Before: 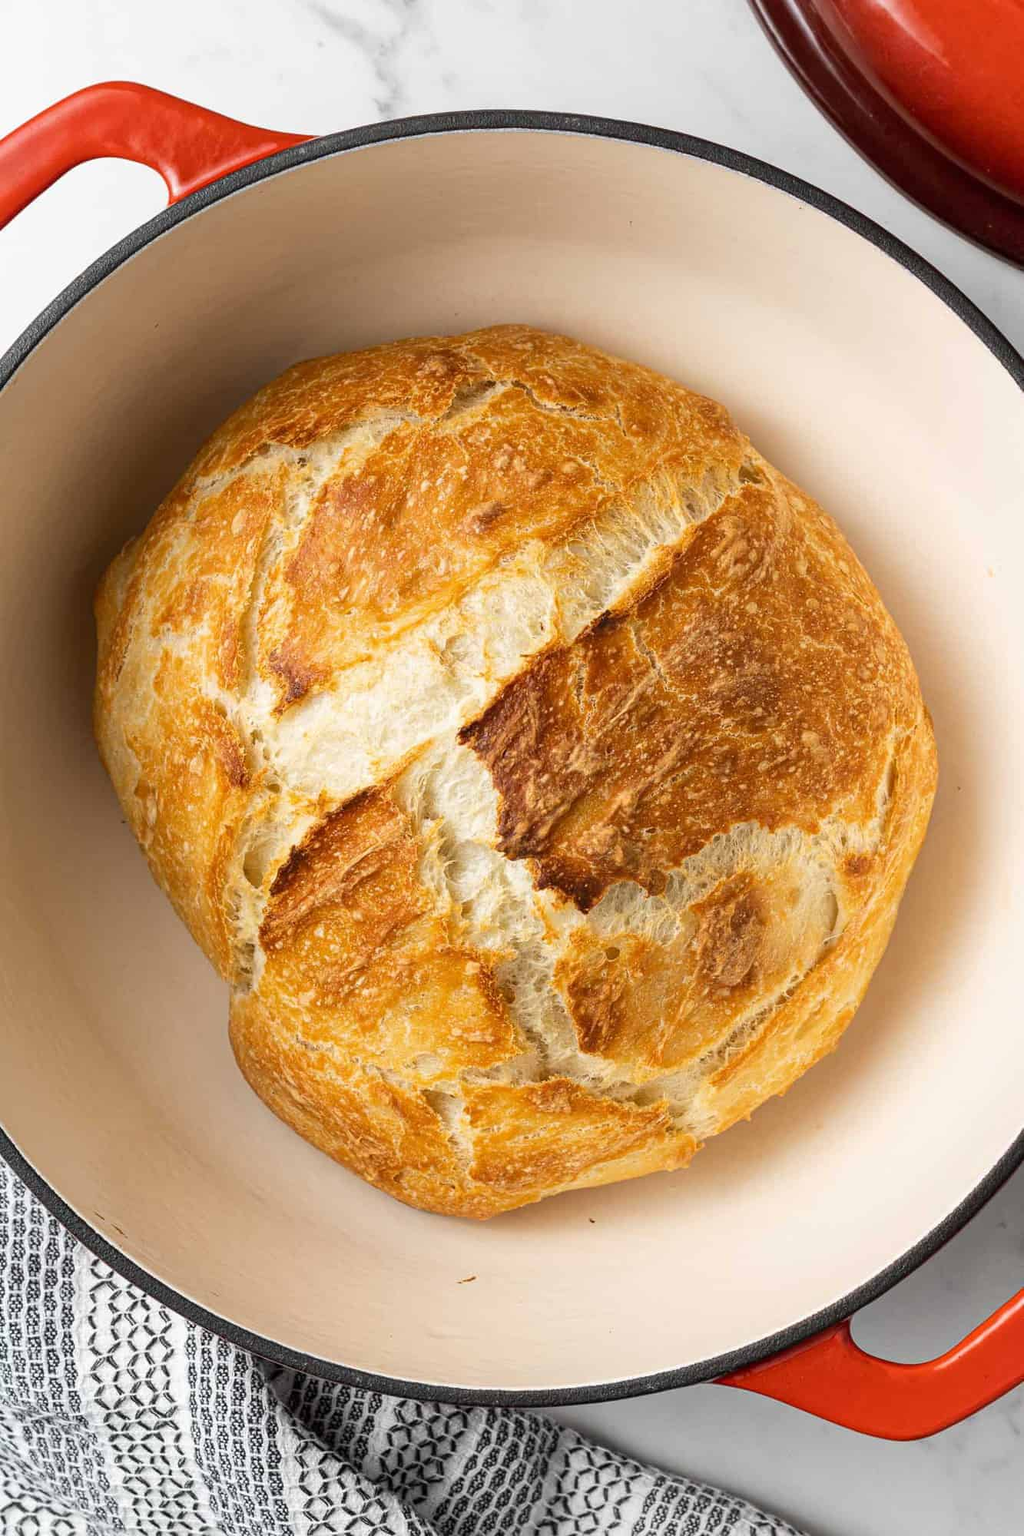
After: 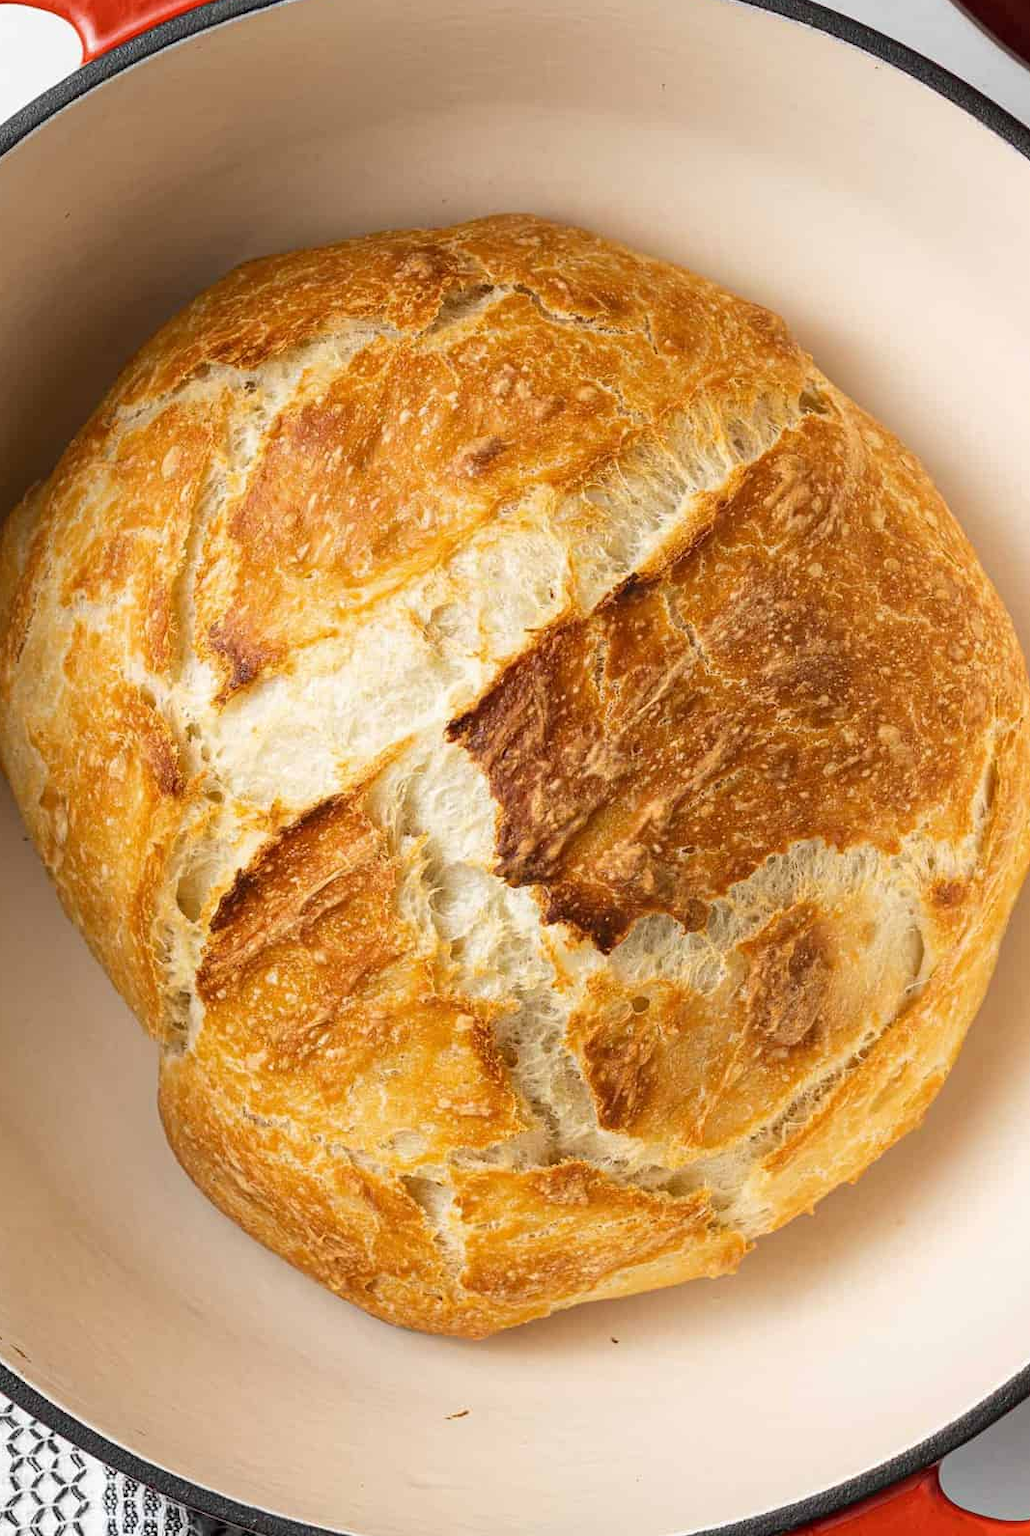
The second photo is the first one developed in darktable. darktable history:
crop and rotate: left 10.102%, top 10.064%, right 9.818%, bottom 10.338%
